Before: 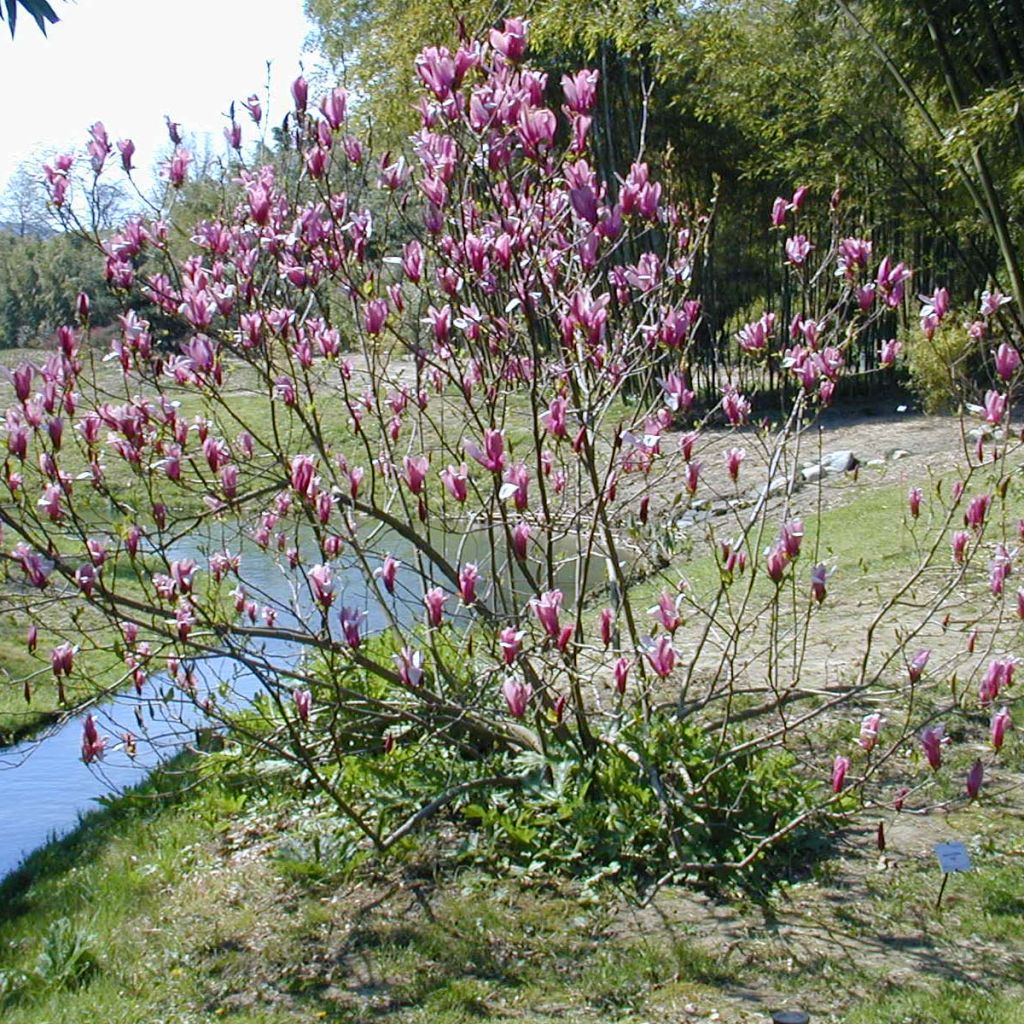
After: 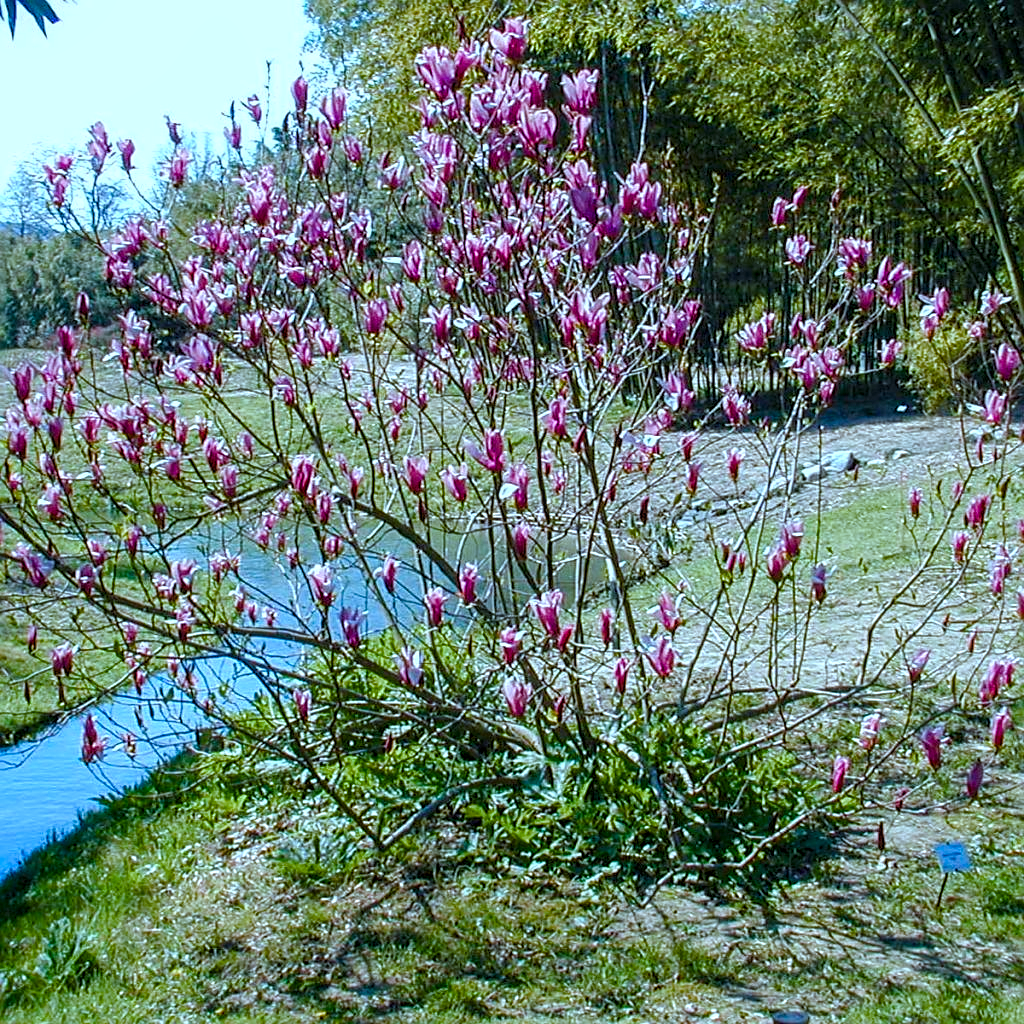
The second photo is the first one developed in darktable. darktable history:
color balance rgb: linear chroma grading › global chroma 5.189%, perceptual saturation grading › global saturation 0.235%, perceptual saturation grading › highlights -17.605%, perceptual saturation grading › mid-tones 32.677%, perceptual saturation grading › shadows 50.31%, global vibrance 20%
sharpen: on, module defaults
local contrast: detail 130%
color correction: highlights a* -9.86, highlights b* -21.21
